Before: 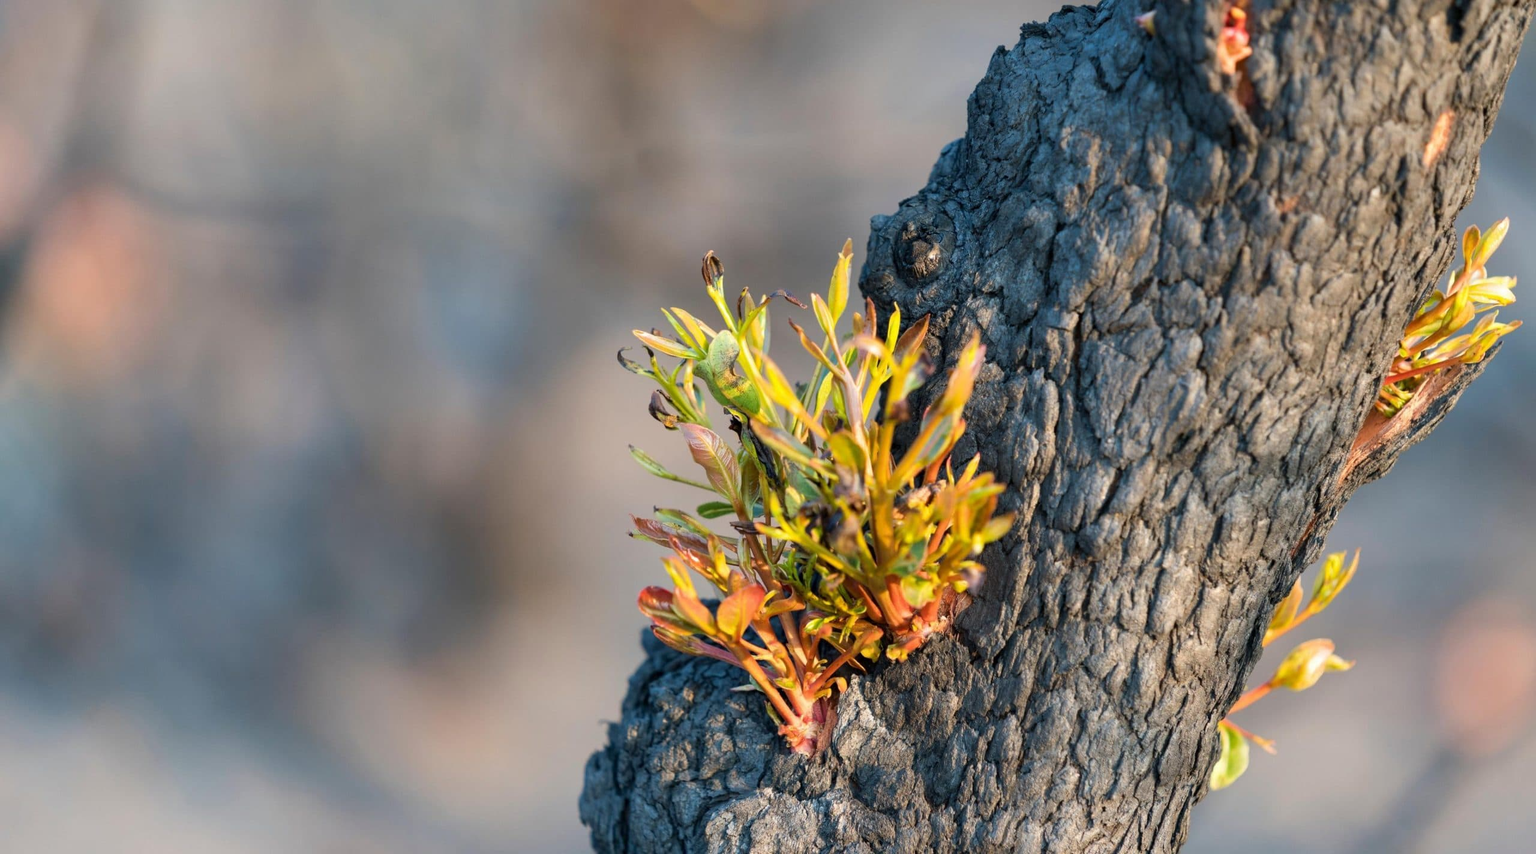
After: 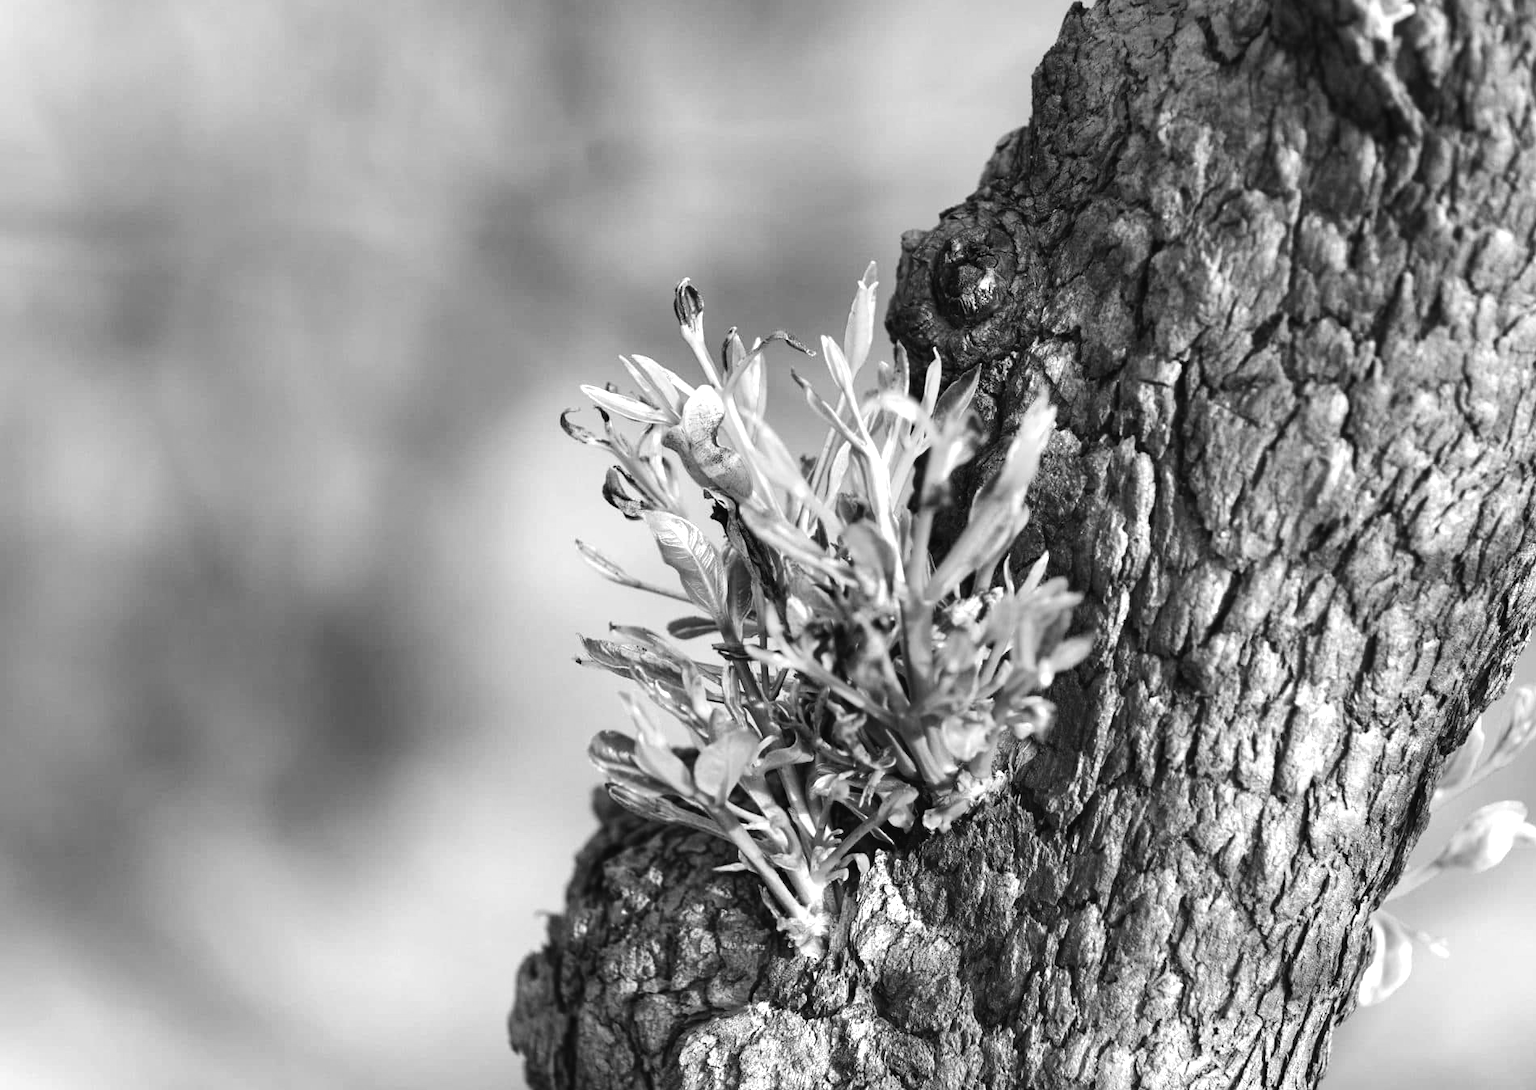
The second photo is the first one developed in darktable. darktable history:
exposure: exposure 0.2 EV, compensate highlight preservation false
contrast brightness saturation: contrast -0.05, saturation -0.41
color balance: contrast -0.5%
crop and rotate: left 13.15%, top 5.251%, right 12.609%
color zones: curves: ch0 [(0, 0.487) (0.241, 0.395) (0.434, 0.373) (0.658, 0.412) (0.838, 0.487)]; ch1 [(0, 0) (0.053, 0.053) (0.211, 0.202) (0.579, 0.259) (0.781, 0.241)]
white balance: red 0.924, blue 1.095
monochrome: on, module defaults
tone equalizer: -8 EV -1.08 EV, -7 EV -1.01 EV, -6 EV -0.867 EV, -5 EV -0.578 EV, -3 EV 0.578 EV, -2 EV 0.867 EV, -1 EV 1.01 EV, +0 EV 1.08 EV, edges refinement/feathering 500, mask exposure compensation -1.57 EV, preserve details no
